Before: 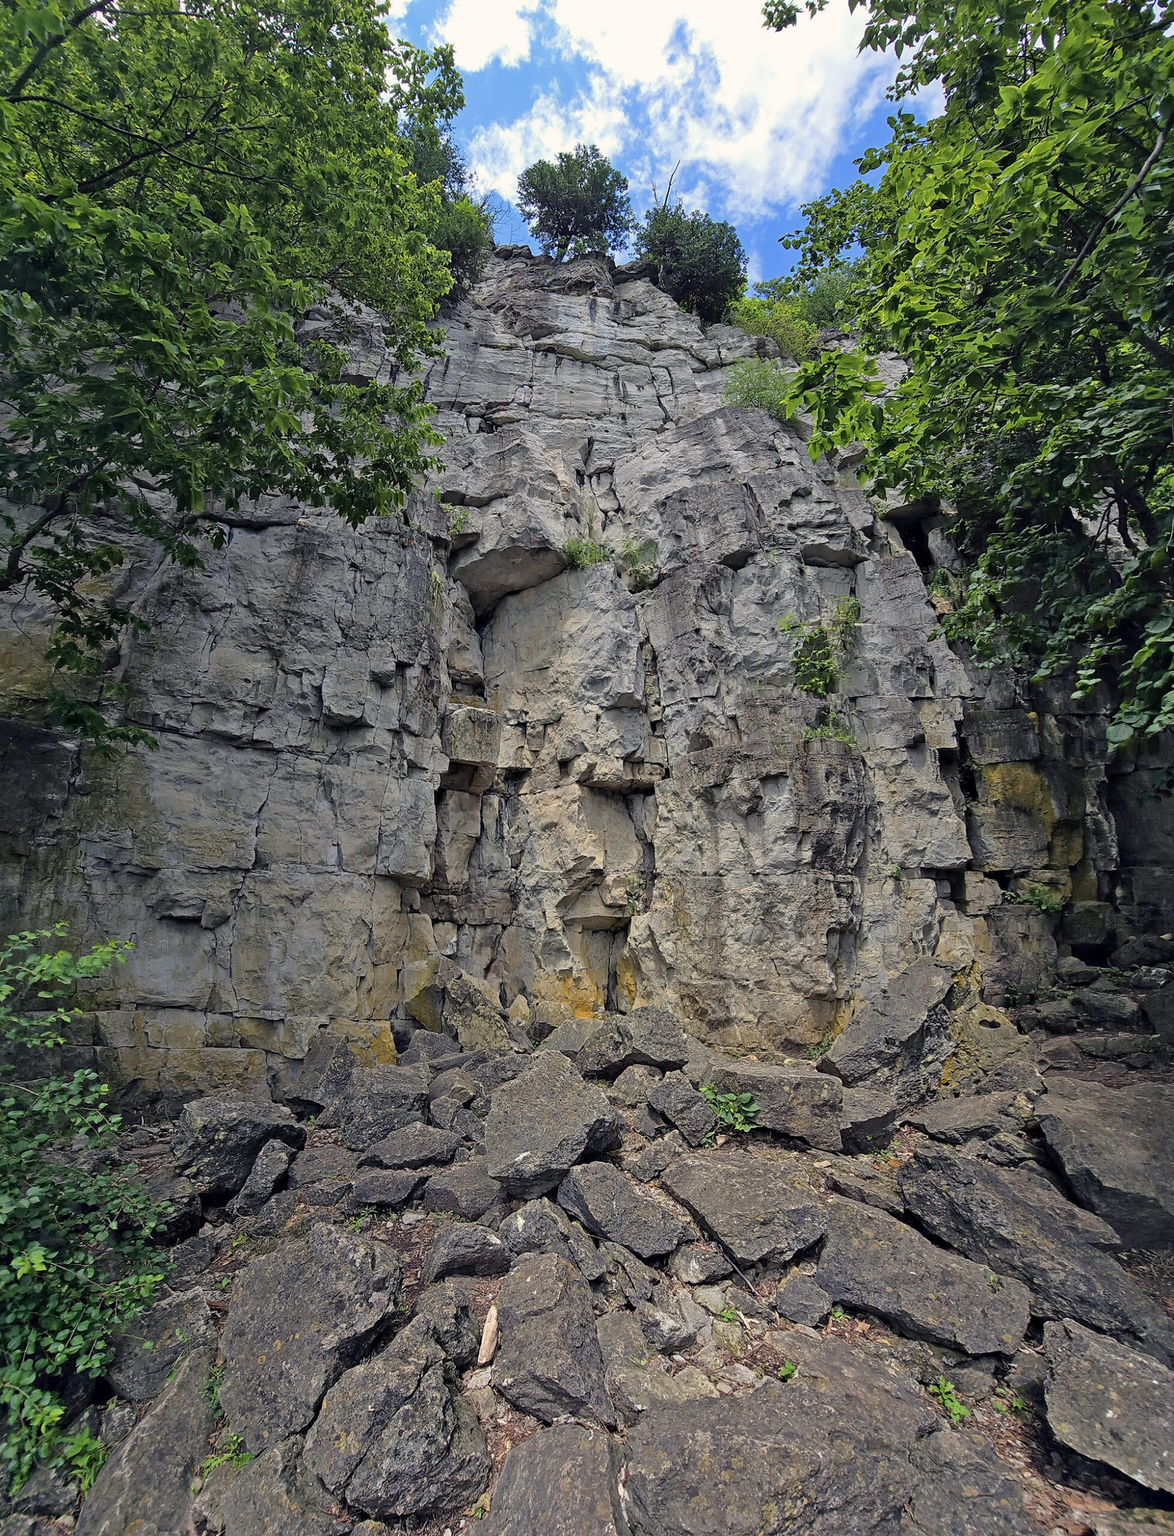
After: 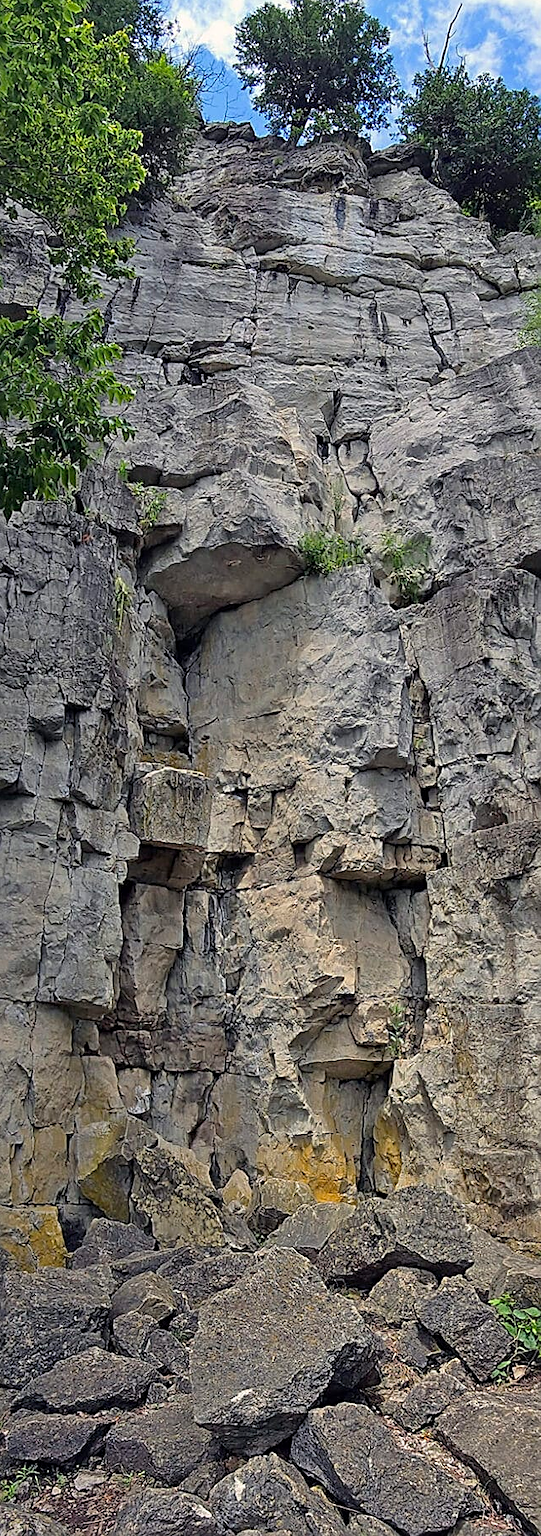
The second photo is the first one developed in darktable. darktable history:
sharpen: on, module defaults
crop and rotate: left 29.778%, top 10.308%, right 37.16%, bottom 18.116%
